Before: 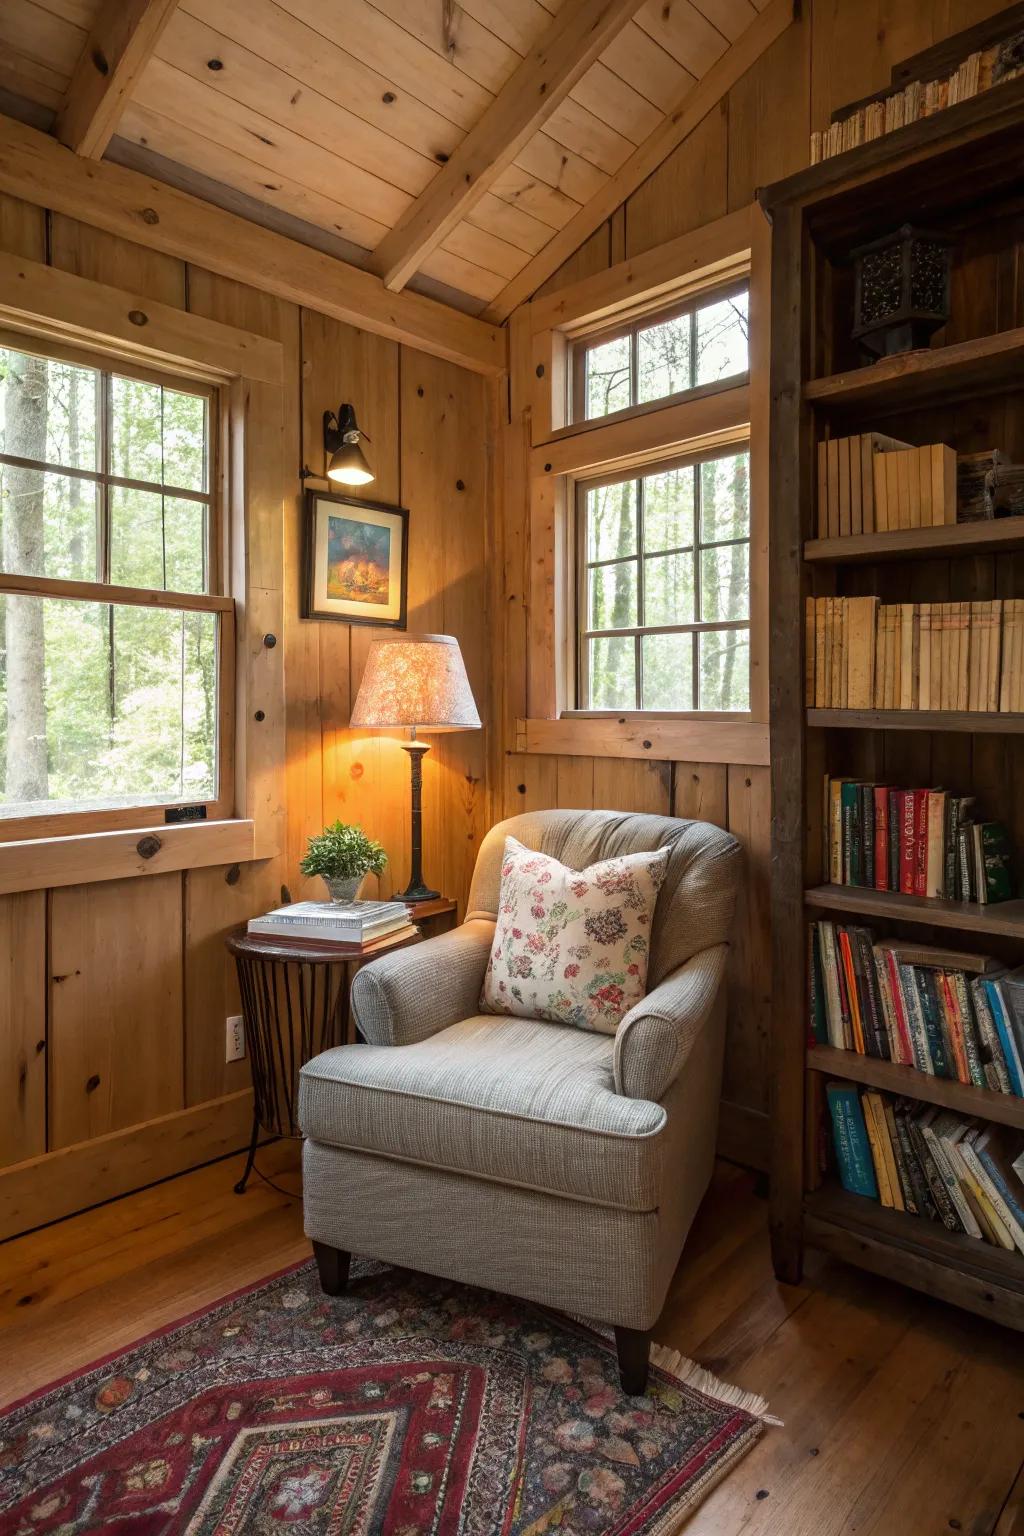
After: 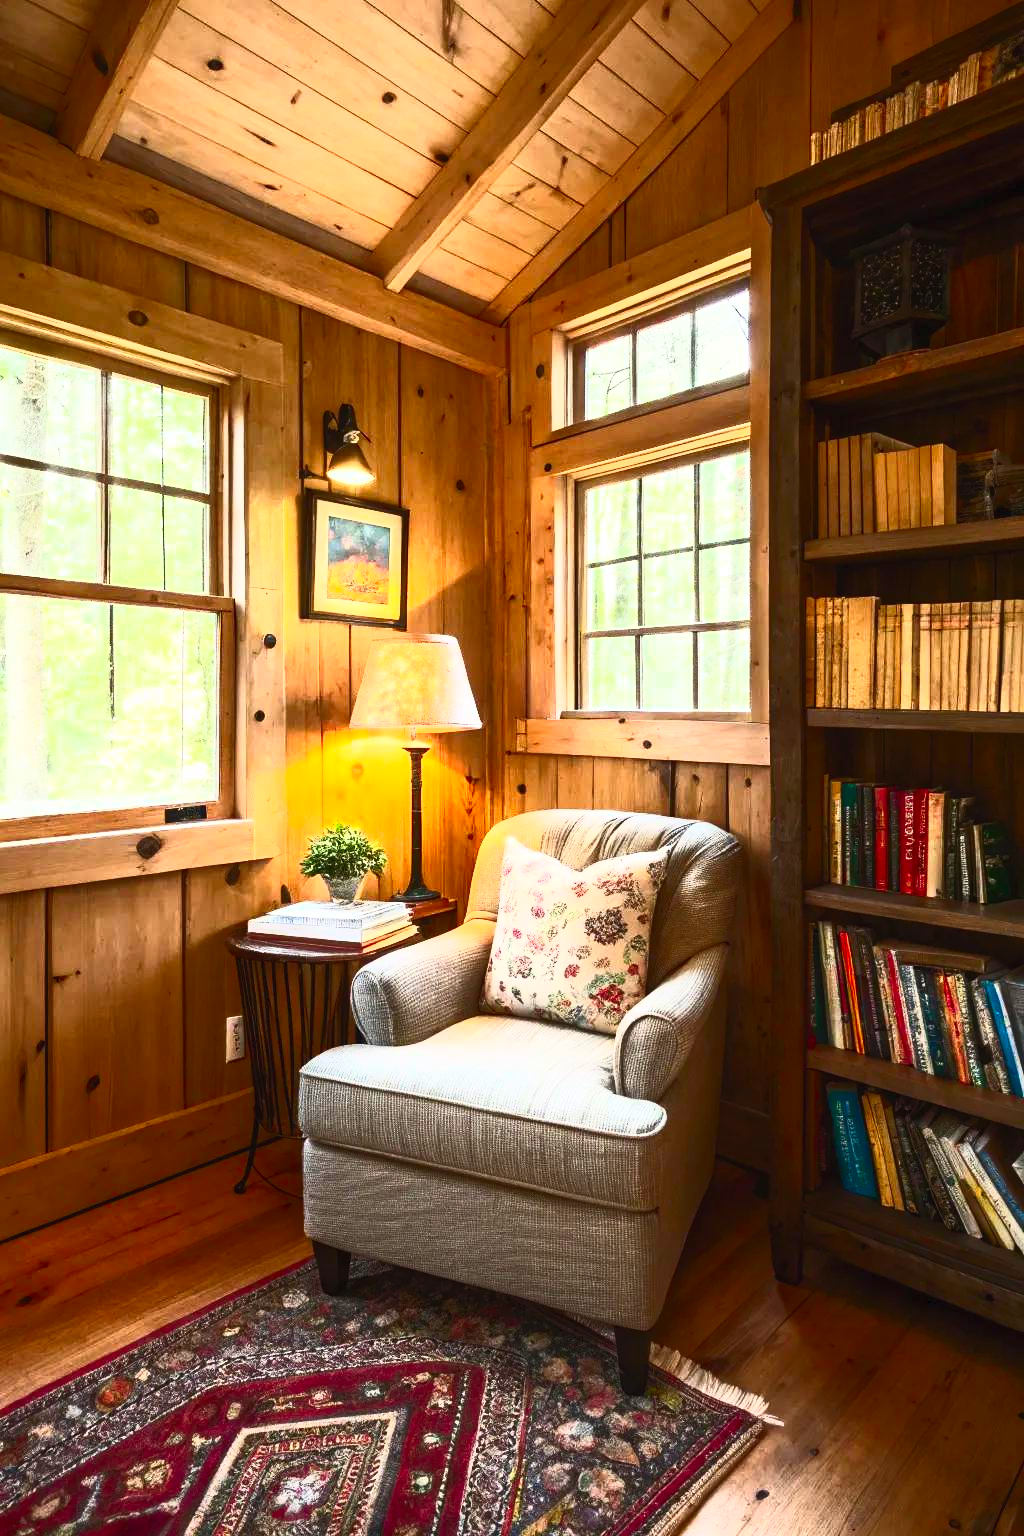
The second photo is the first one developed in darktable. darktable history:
contrast brightness saturation: contrast 0.824, brightness 0.584, saturation 0.575
